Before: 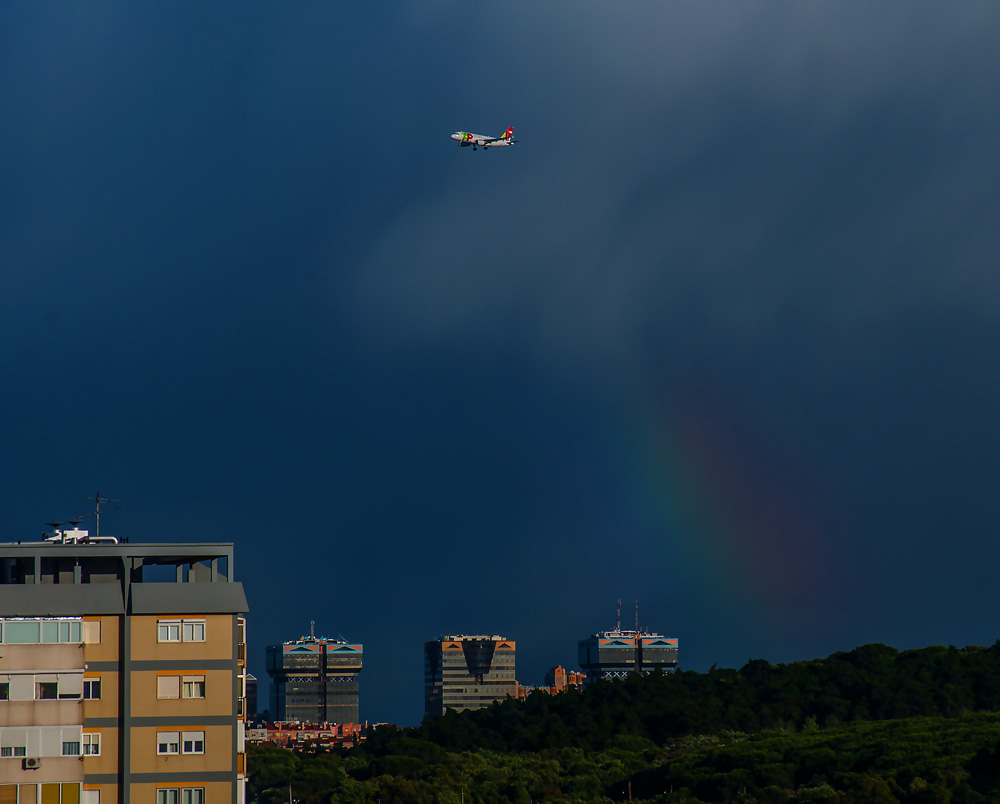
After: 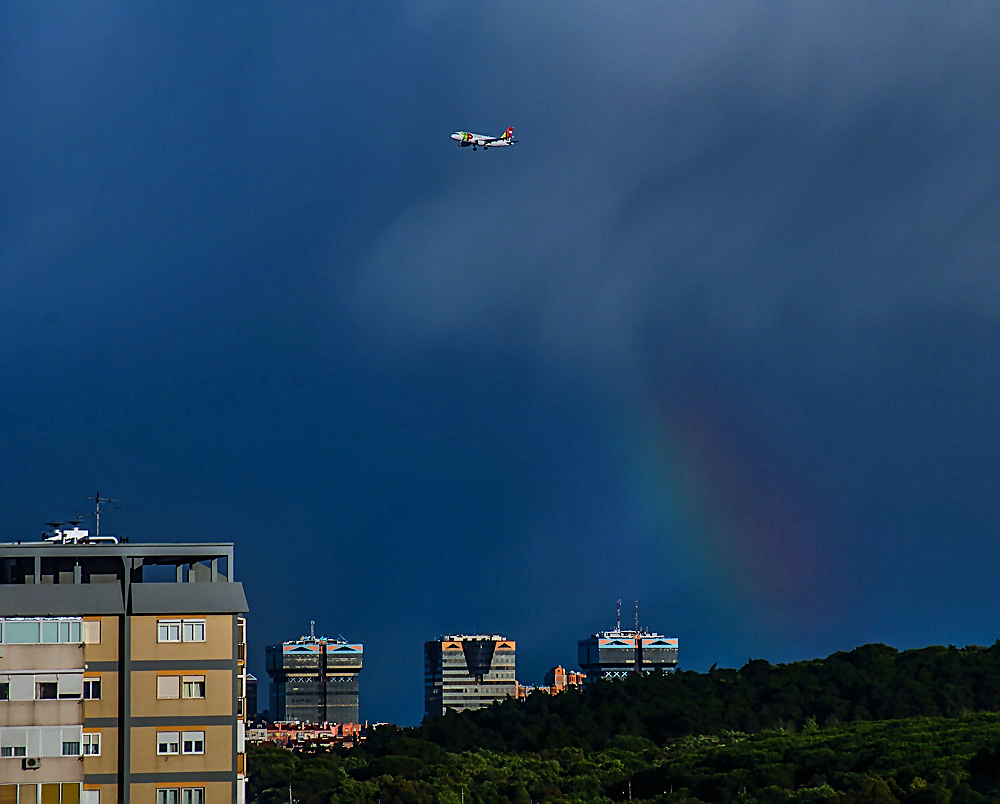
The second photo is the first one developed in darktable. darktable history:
exposure: compensate exposure bias true, compensate highlight preservation false
sharpen: on, module defaults
shadows and highlights: low approximation 0.01, soften with gaussian
tone equalizer: -8 EV -0.417 EV, -7 EV -0.389 EV, -6 EV -0.333 EV, -5 EV -0.222 EV, -3 EV 0.222 EV, -2 EV 0.333 EV, -1 EV 0.389 EV, +0 EV 0.417 EV, edges refinement/feathering 500, mask exposure compensation -1.57 EV, preserve details no
white balance: red 0.924, blue 1.095
